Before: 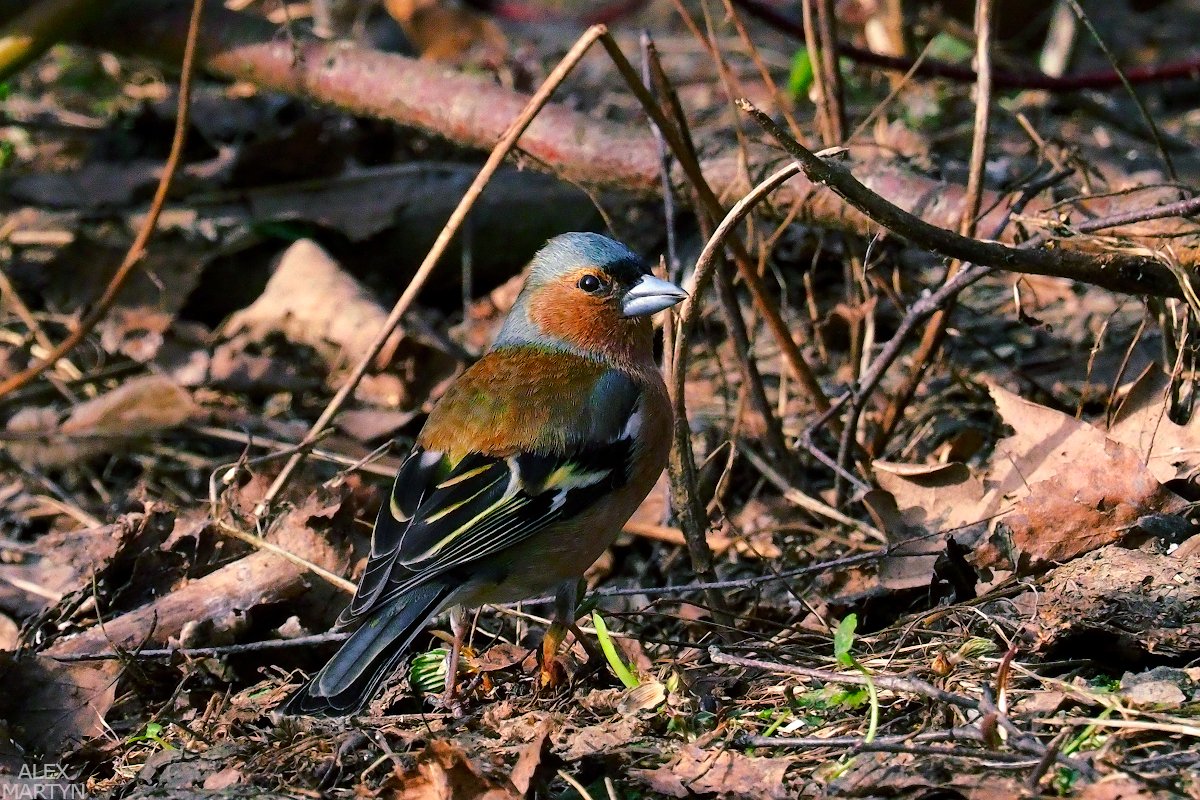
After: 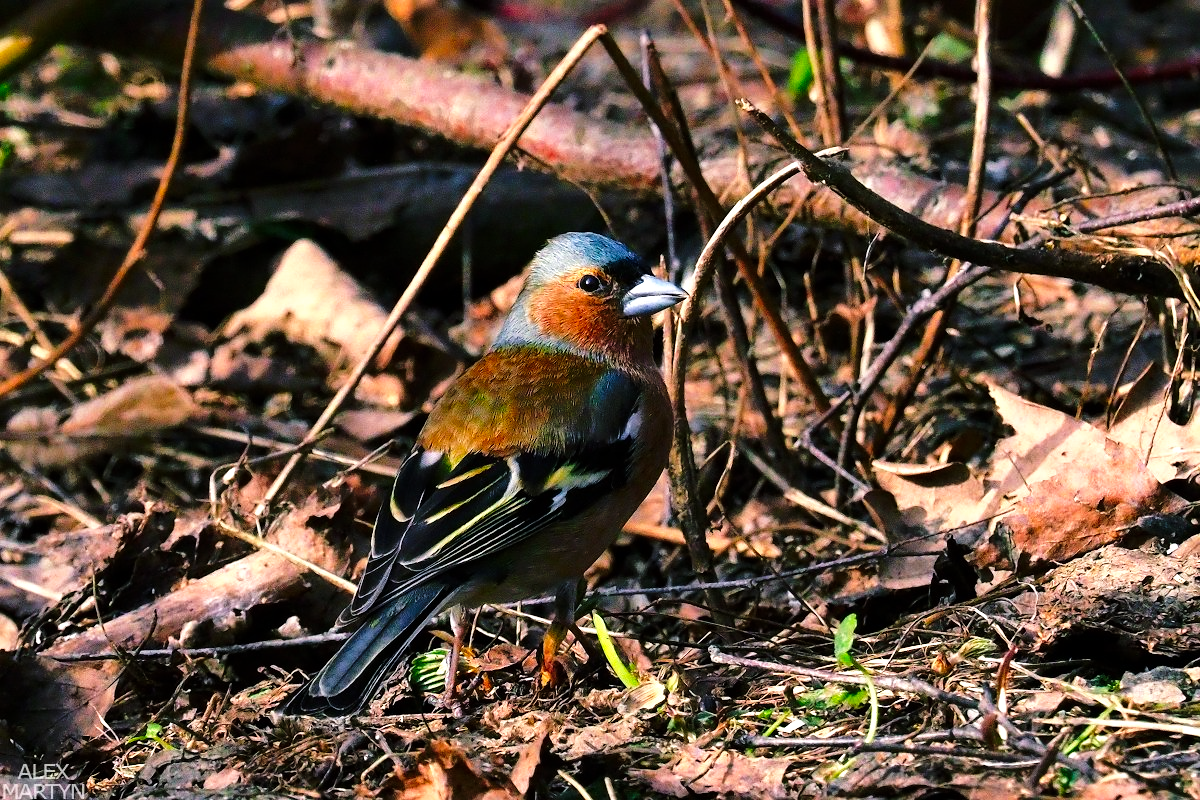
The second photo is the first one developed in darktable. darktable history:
tone curve: curves: ch0 [(0, 0) (0.003, 0.002) (0.011, 0.006) (0.025, 0.014) (0.044, 0.025) (0.069, 0.039) (0.1, 0.056) (0.136, 0.082) (0.177, 0.116) (0.224, 0.163) (0.277, 0.233) (0.335, 0.311) (0.399, 0.396) (0.468, 0.488) (0.543, 0.588) (0.623, 0.695) (0.709, 0.809) (0.801, 0.912) (0.898, 0.997) (1, 1)], preserve colors none
tone equalizer: on, module defaults
